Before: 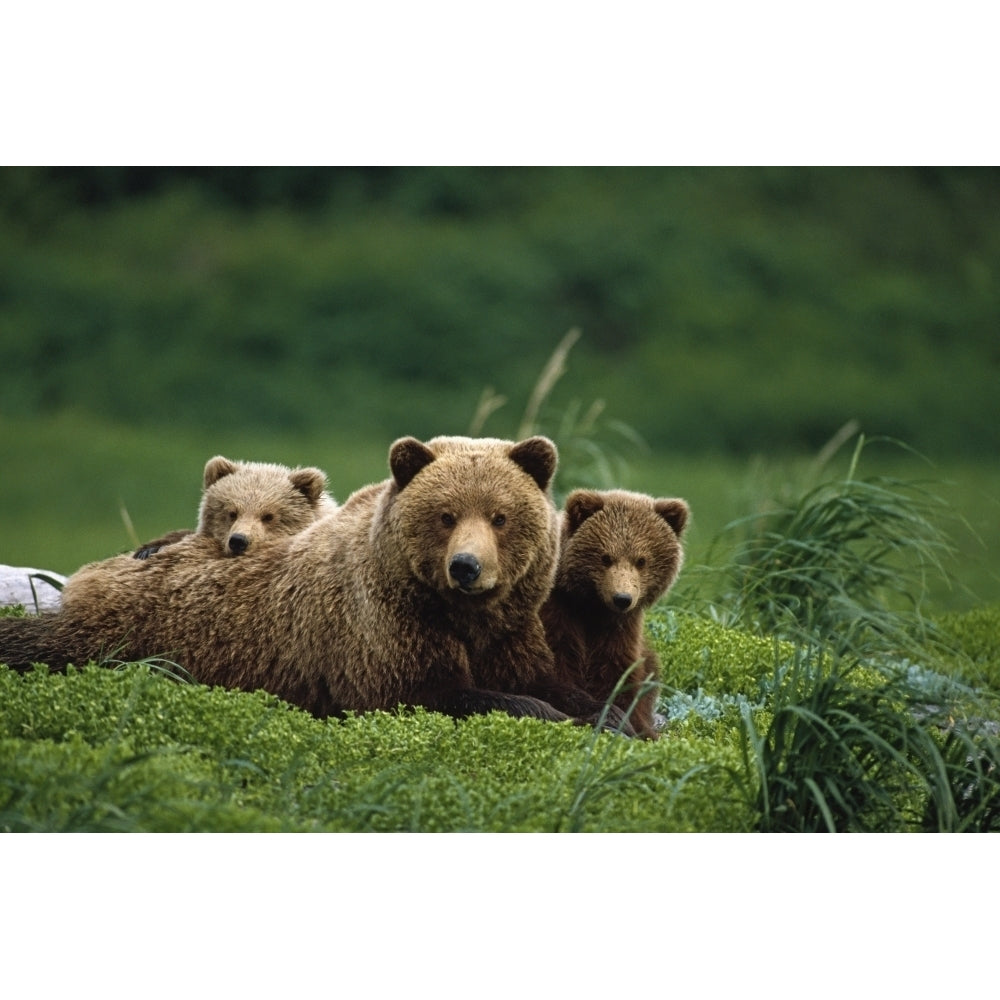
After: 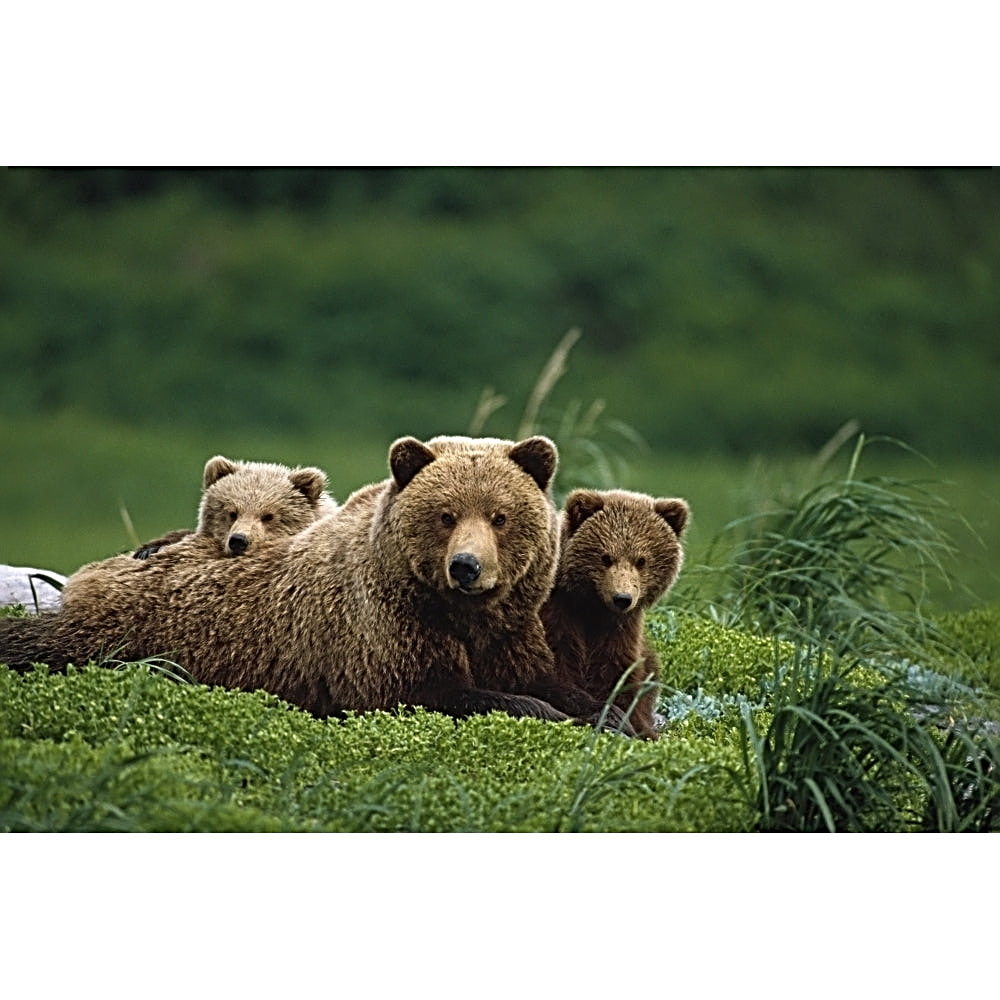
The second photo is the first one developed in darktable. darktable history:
sharpen: radius 3.071, amount 0.775
